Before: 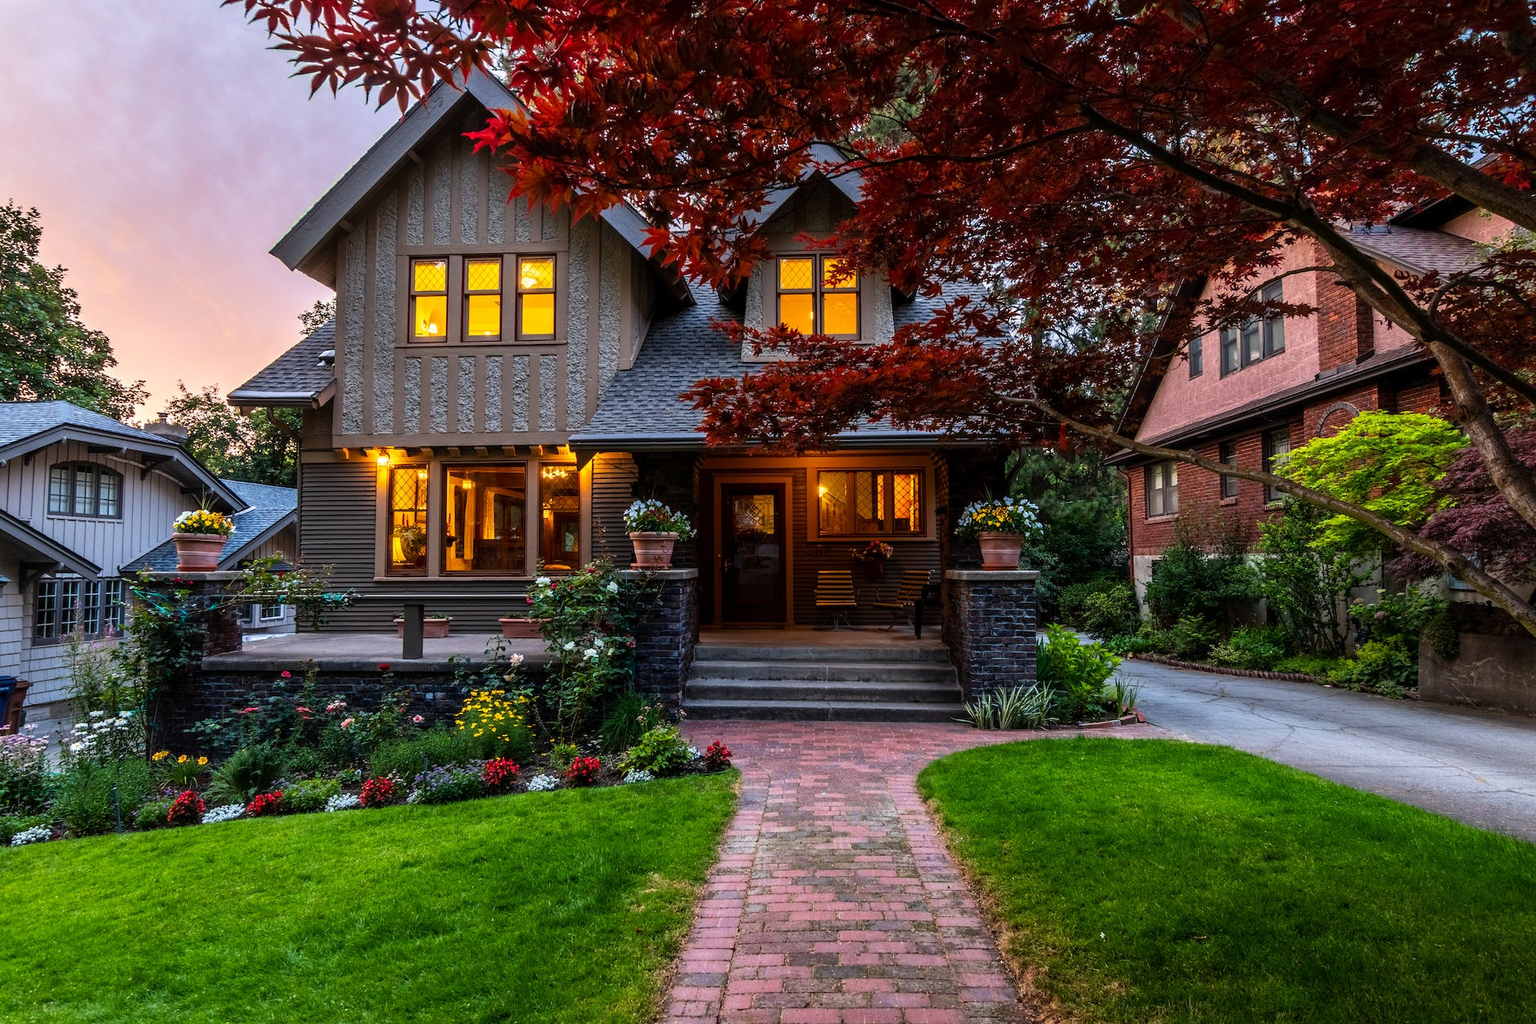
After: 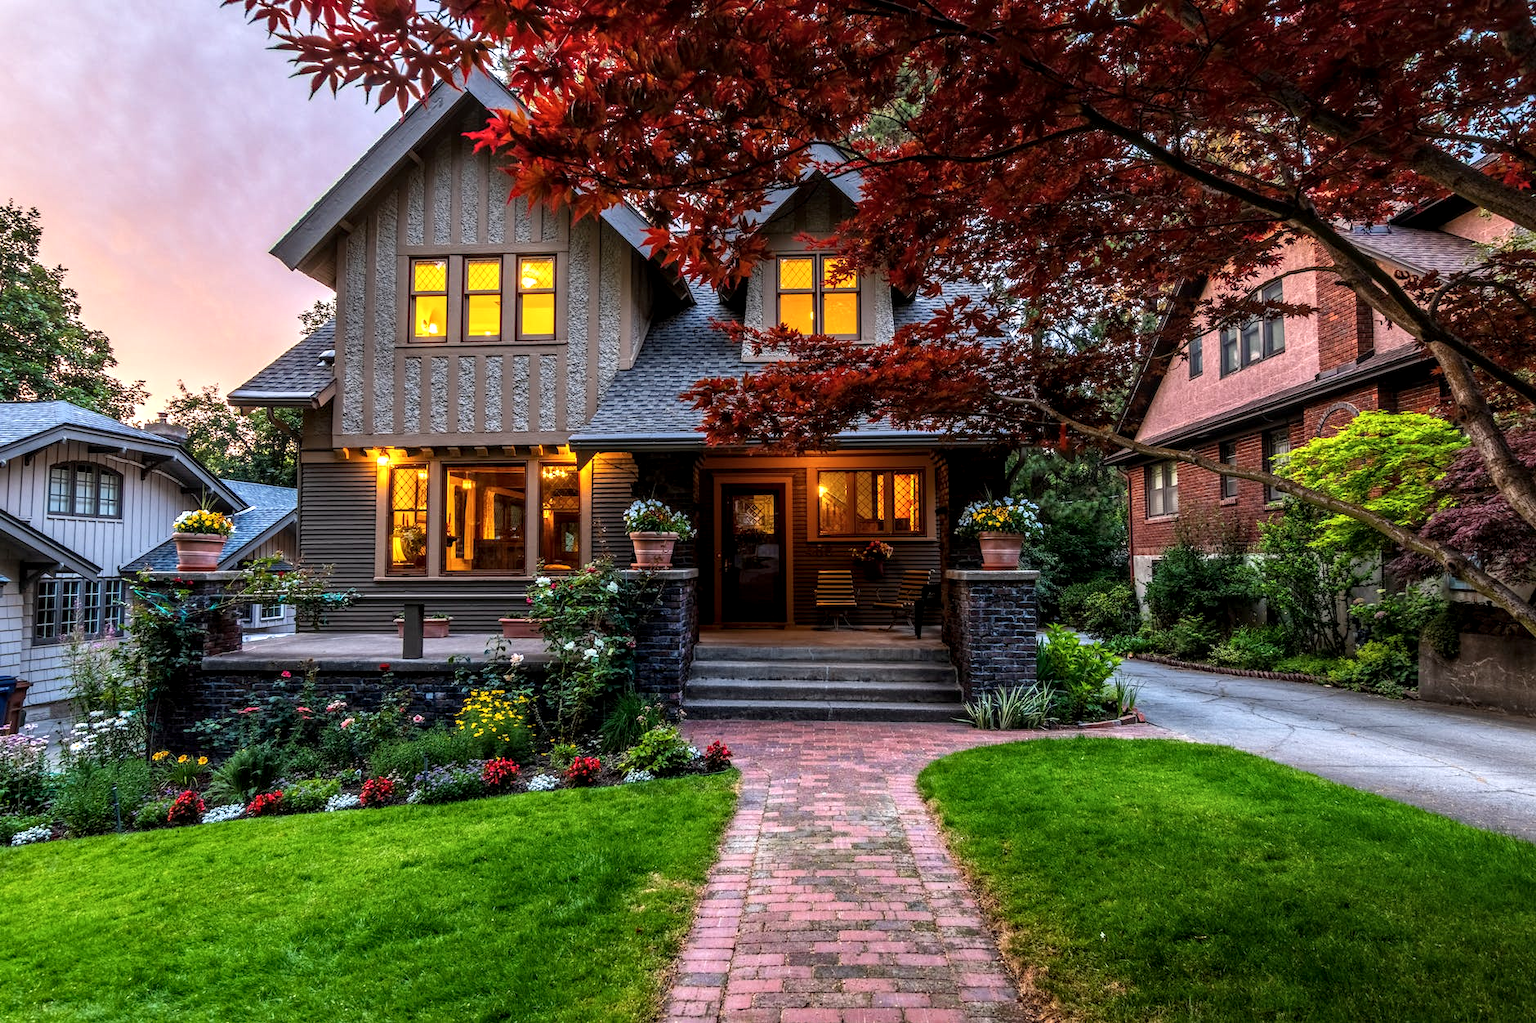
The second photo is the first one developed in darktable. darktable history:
exposure: black level correction 0, exposure 0.3 EV, compensate highlight preservation false
color calibration: illuminant same as pipeline (D50), adaptation none (bypass), x 0.333, y 0.333, temperature 5006.63 K
local contrast: detail 130%
